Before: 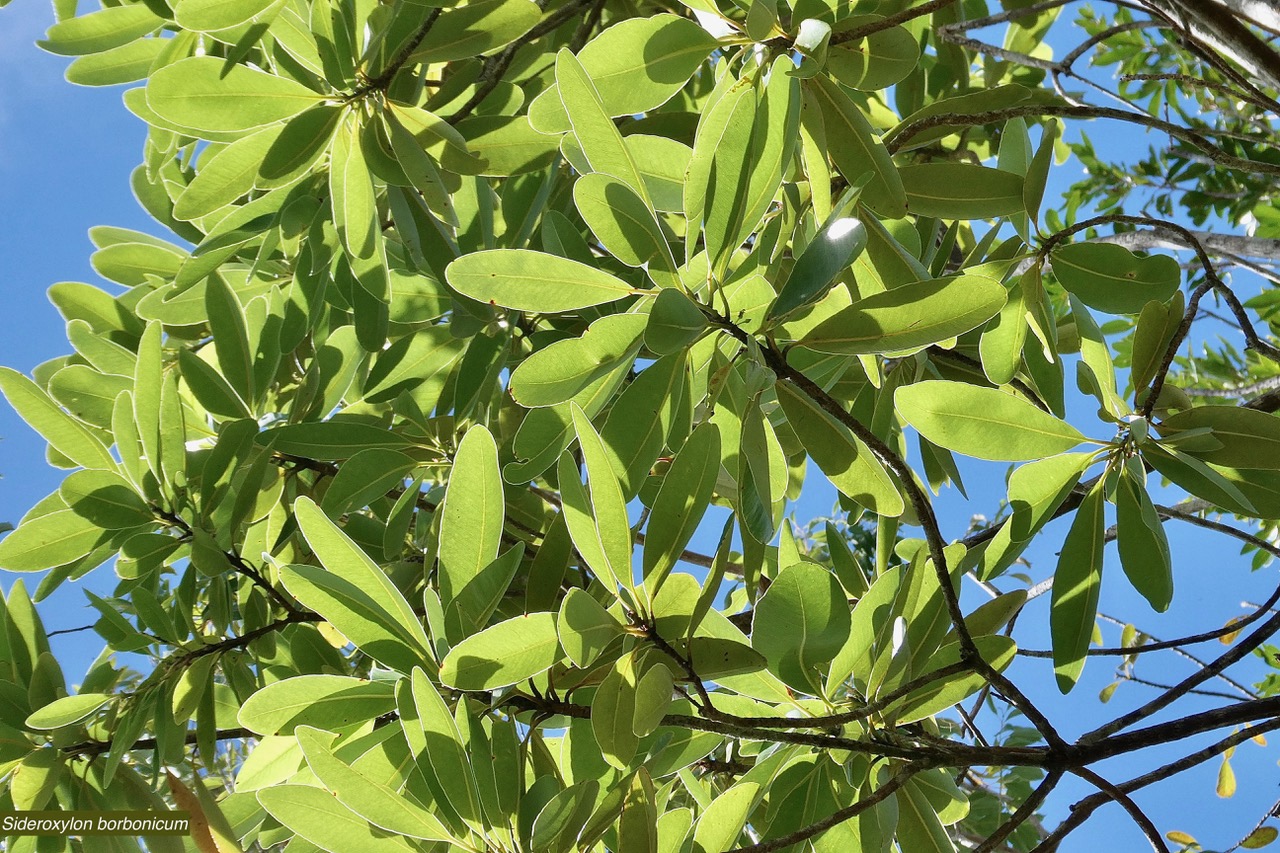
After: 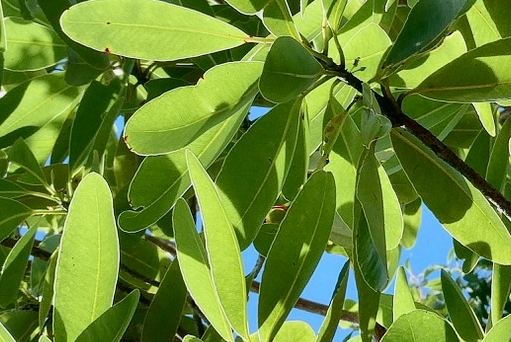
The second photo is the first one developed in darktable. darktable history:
crop: left 30.091%, top 29.629%, right 29.932%, bottom 30.234%
exposure: exposure 0.074 EV, compensate exposure bias true, compensate highlight preservation false
tone curve: curves: ch0 [(0, 0) (0.068, 0.031) (0.175, 0.132) (0.337, 0.304) (0.498, 0.511) (0.748, 0.762) (0.993, 0.954)]; ch1 [(0, 0) (0.294, 0.184) (0.359, 0.34) (0.362, 0.35) (0.43, 0.41) (0.469, 0.453) (0.495, 0.489) (0.54, 0.563) (0.612, 0.641) (1, 1)]; ch2 [(0, 0) (0.431, 0.419) (0.495, 0.502) (0.524, 0.534) (0.557, 0.56) (0.634, 0.654) (0.728, 0.722) (1, 1)], color space Lab, independent channels, preserve colors none
